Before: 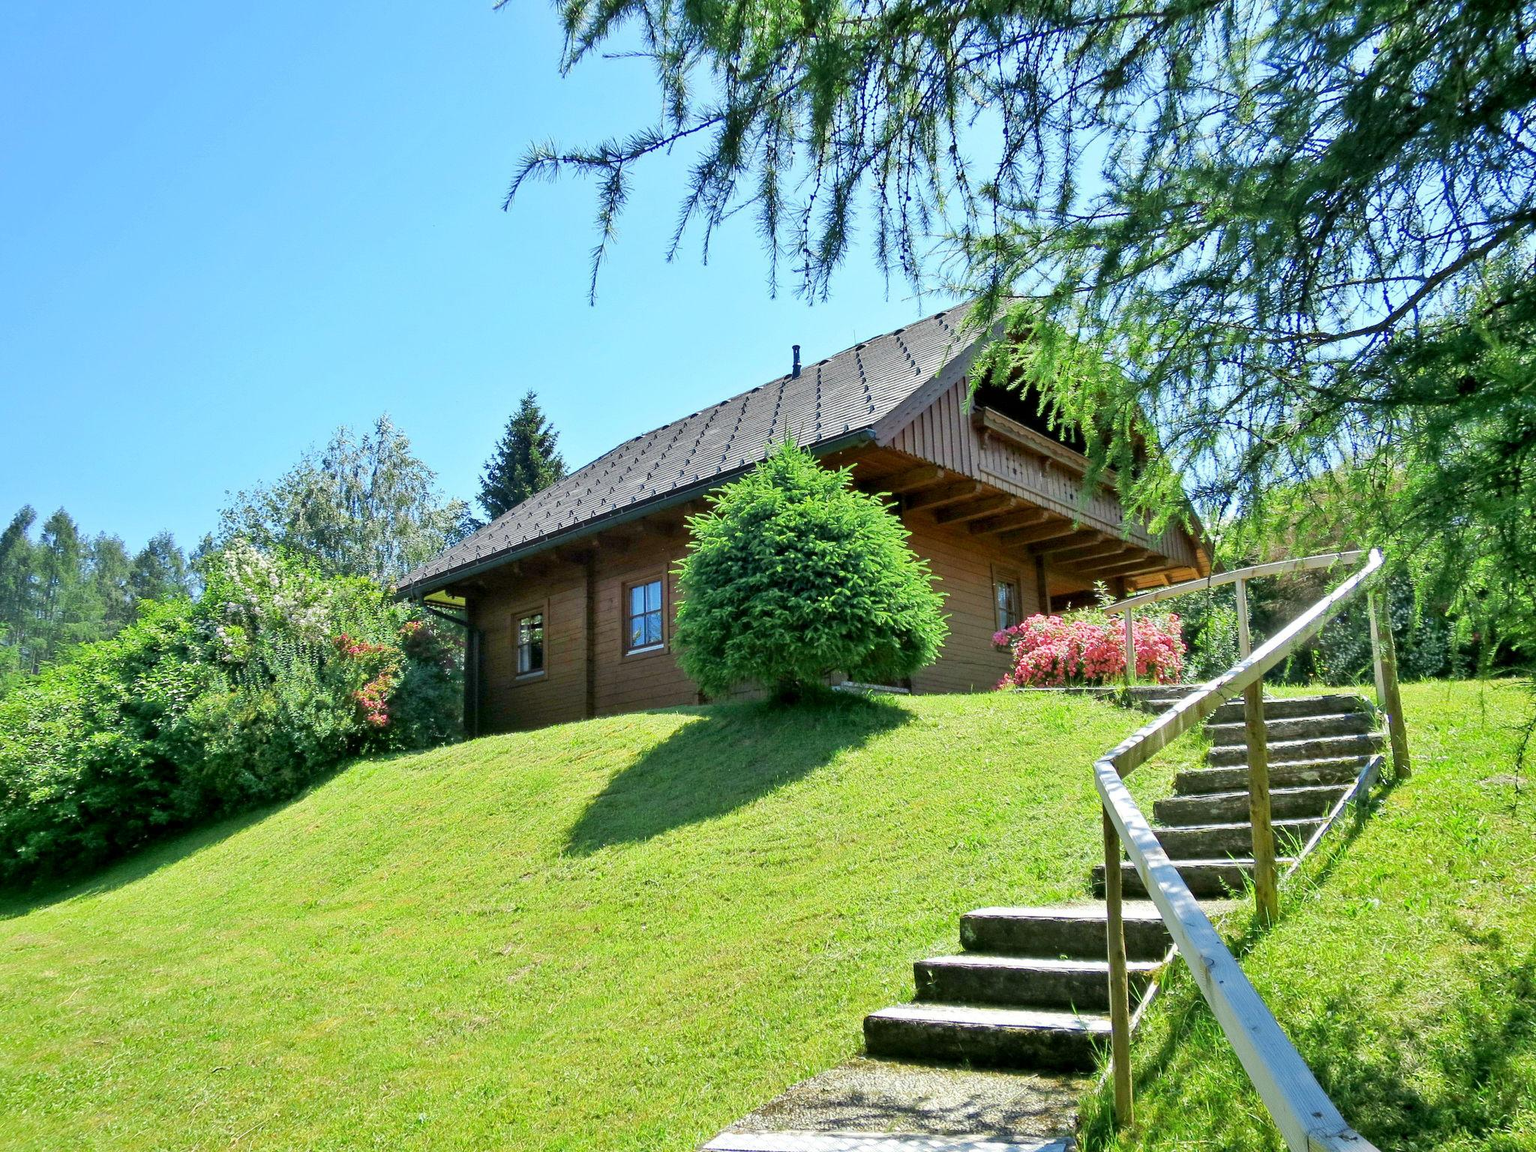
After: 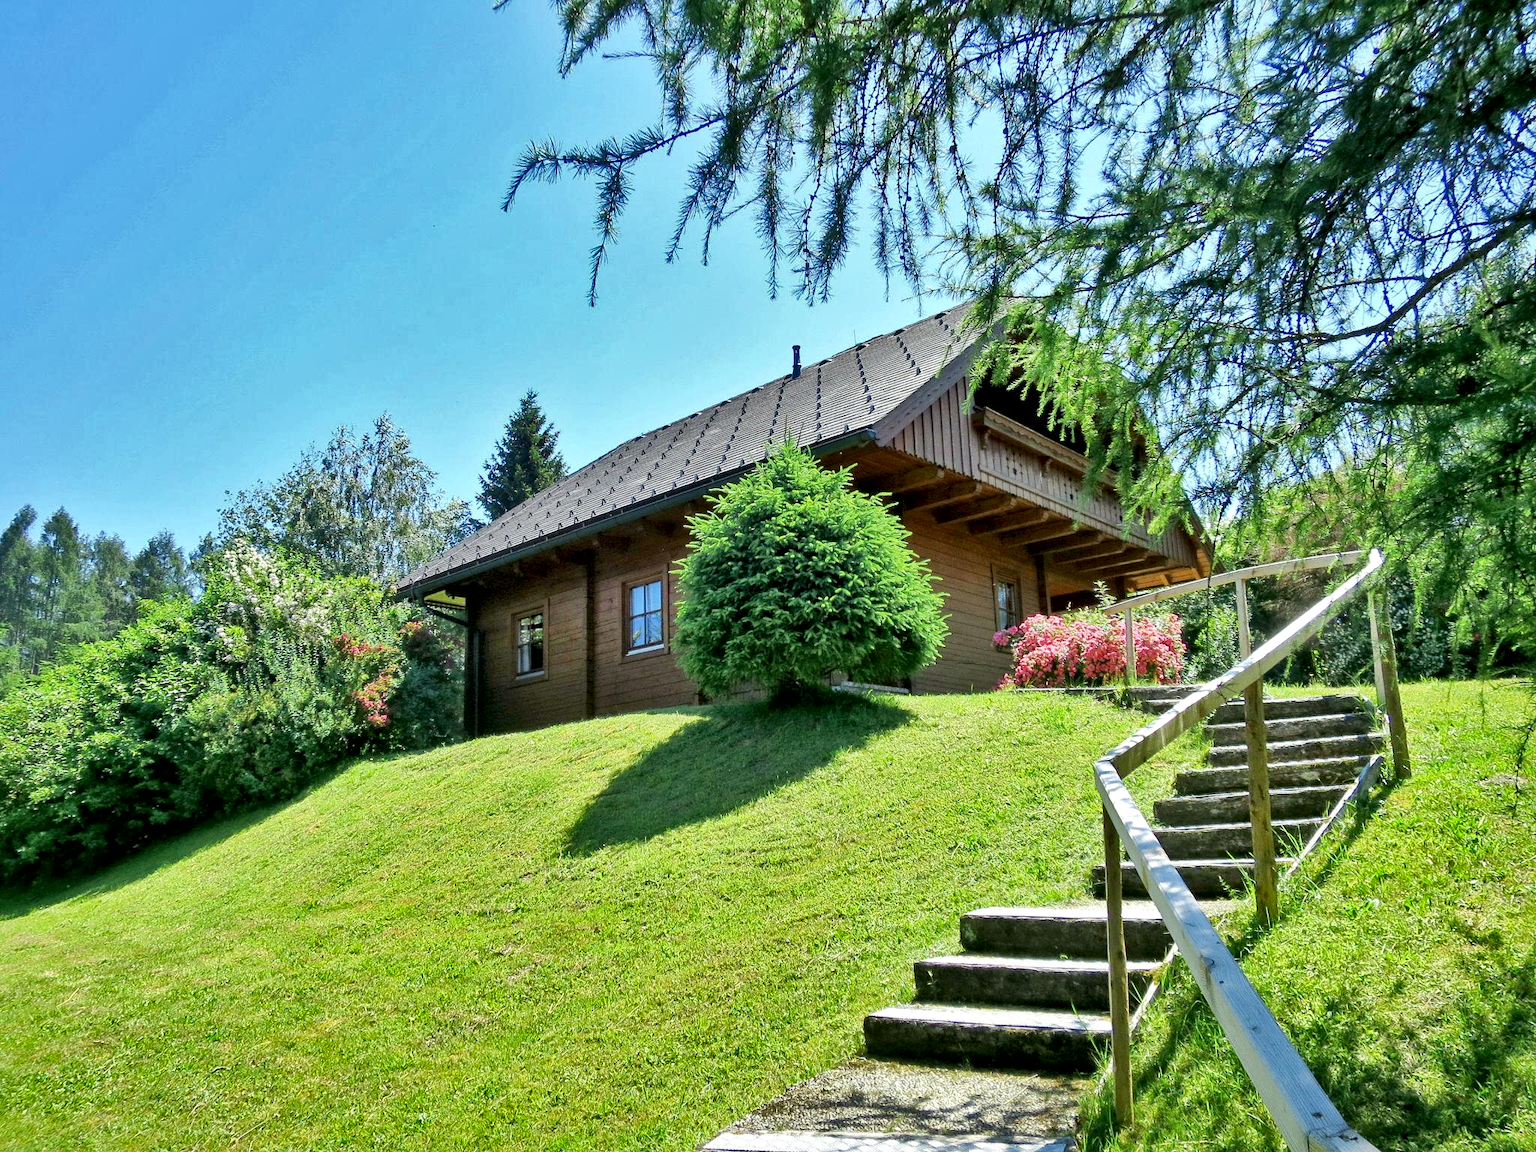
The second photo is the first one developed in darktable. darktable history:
local contrast: mode bilateral grid, contrast 20, coarseness 51, detail 162%, midtone range 0.2
shadows and highlights: shadows 43.41, white point adjustment -1.53, soften with gaussian
